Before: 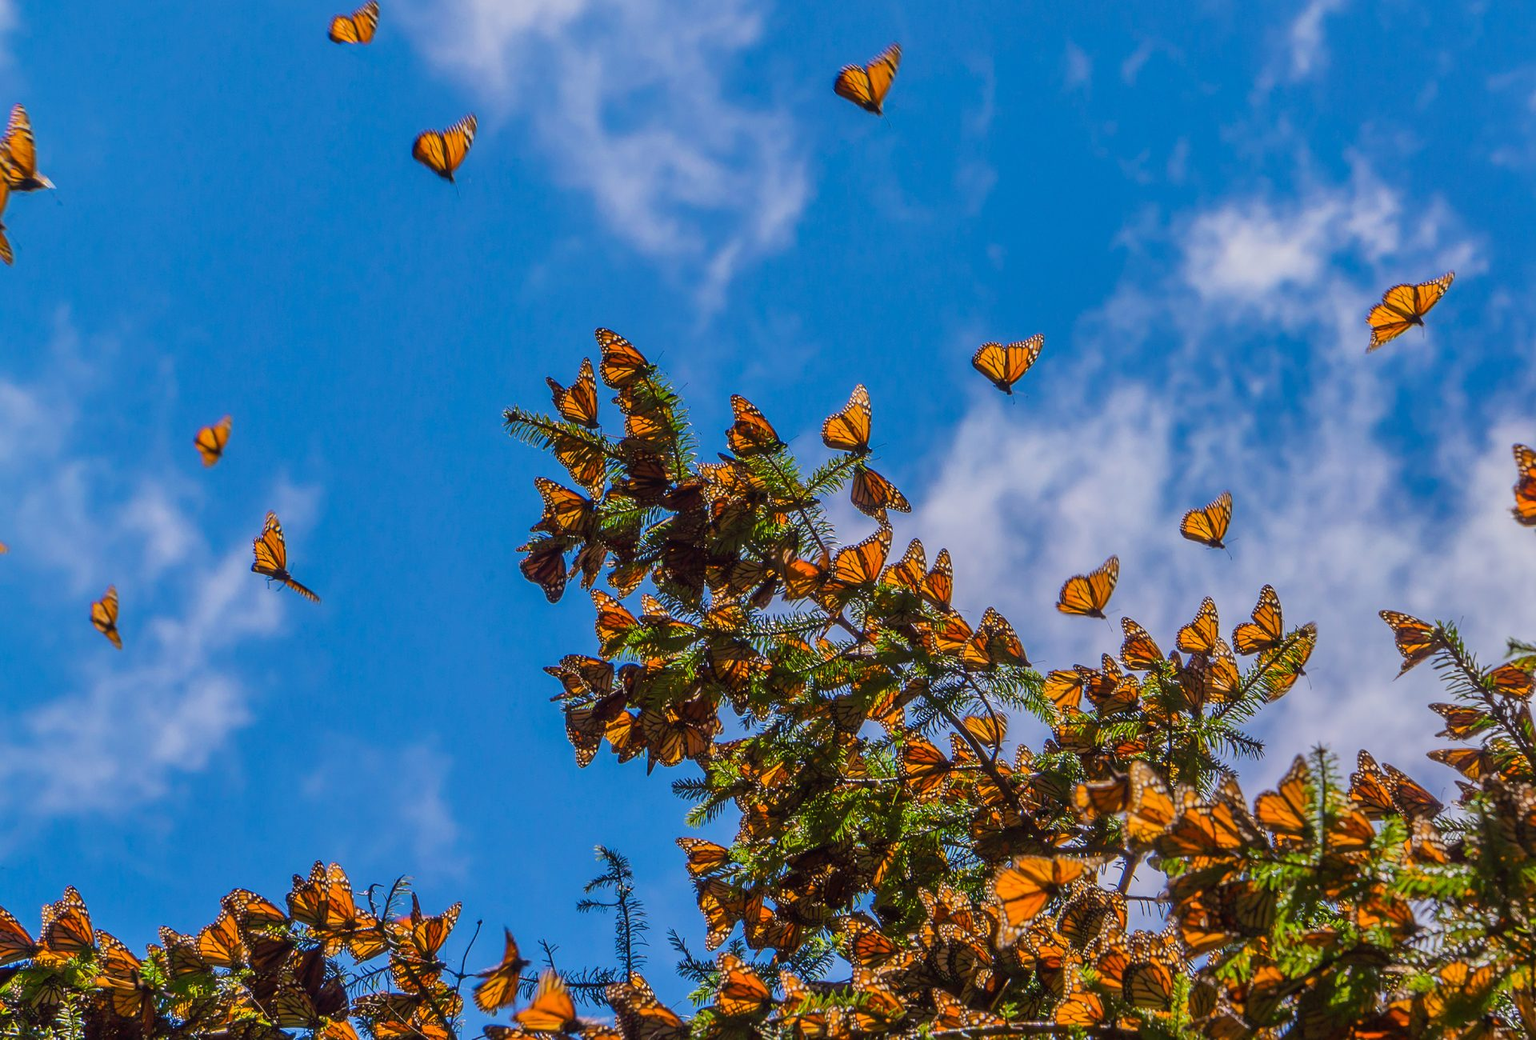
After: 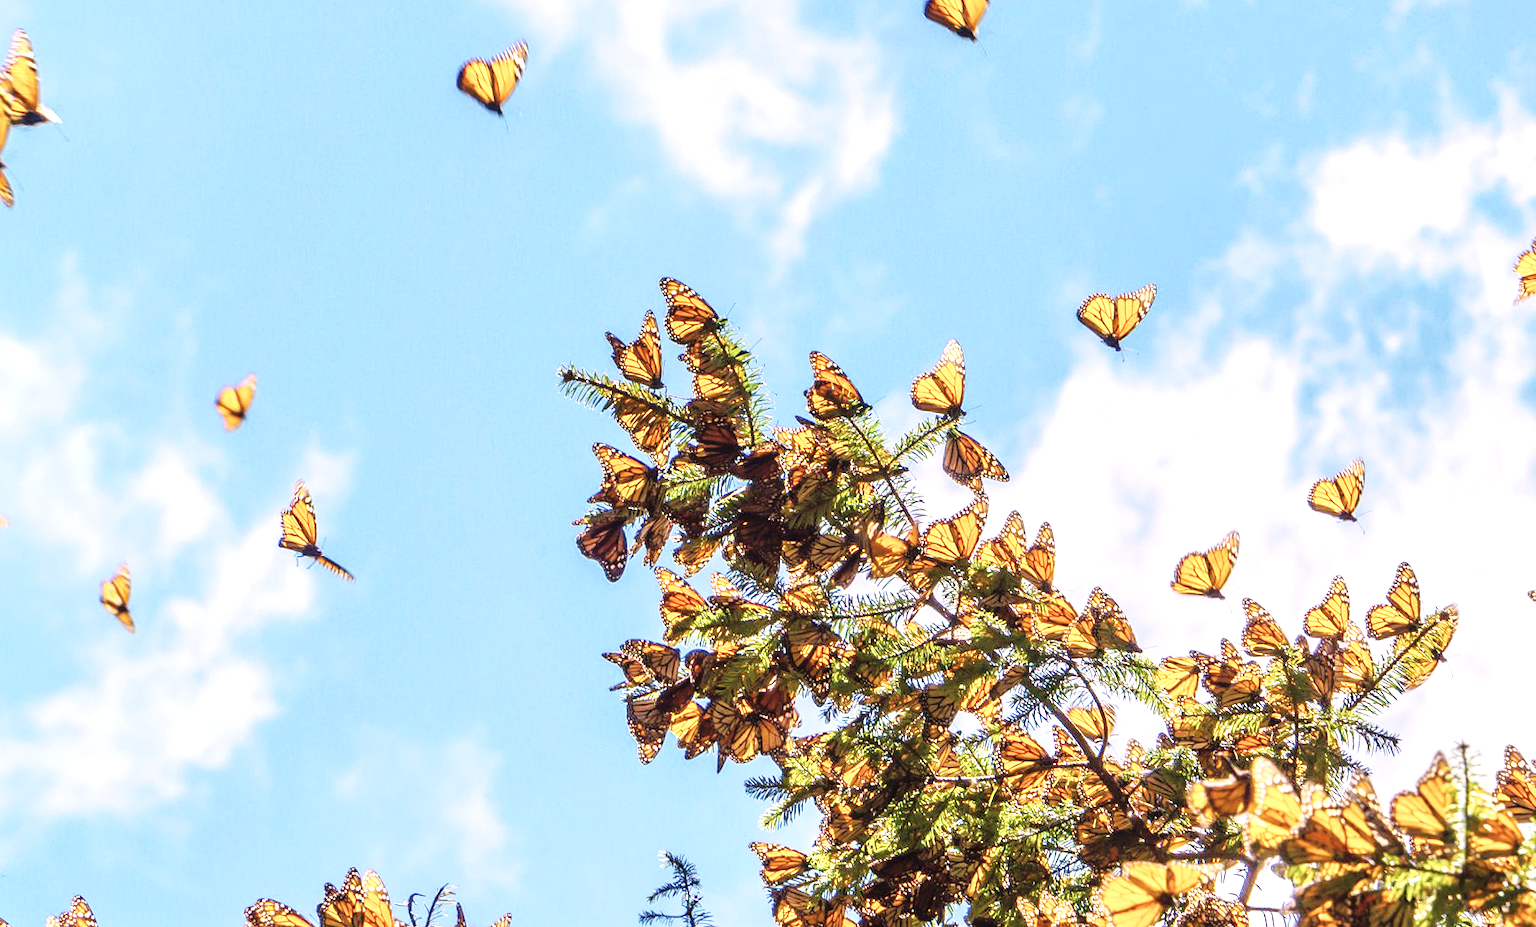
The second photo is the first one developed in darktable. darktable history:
exposure: black level correction 0, exposure 1.741 EV, compensate exposure bias true, compensate highlight preservation false
crop: top 7.49%, right 9.717%, bottom 11.943%
color correction: highlights a* 5.59, highlights b* 5.24, saturation 0.68
base curve: curves: ch0 [(0, 0) (0.036, 0.025) (0.121, 0.166) (0.206, 0.329) (0.605, 0.79) (1, 1)], preserve colors none
